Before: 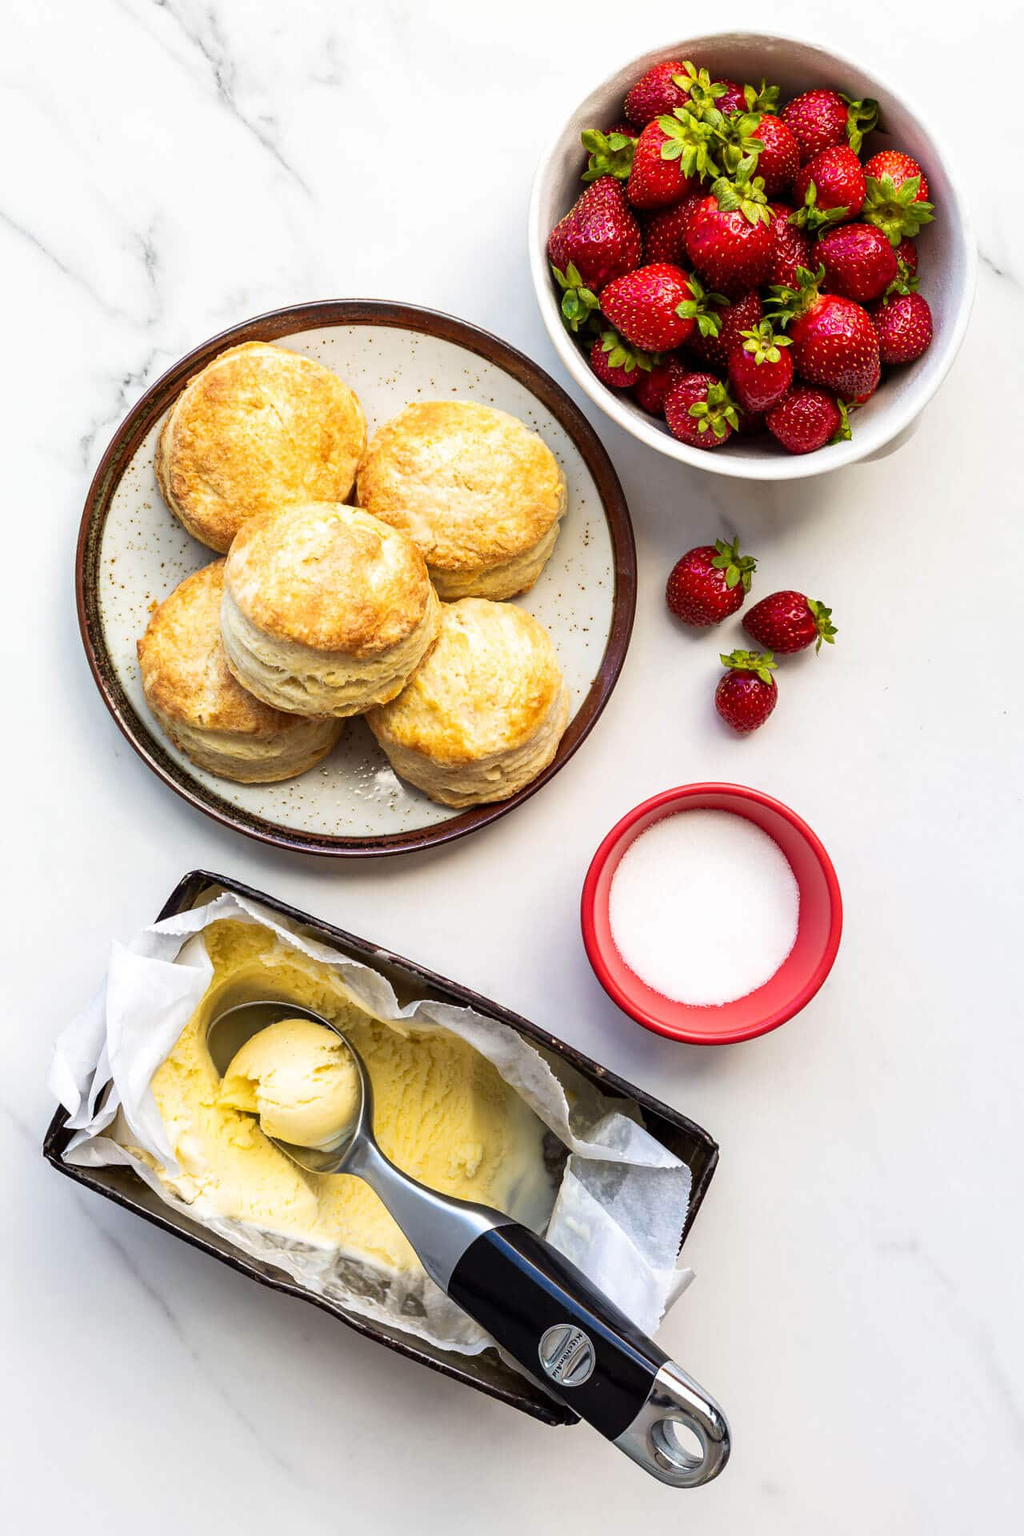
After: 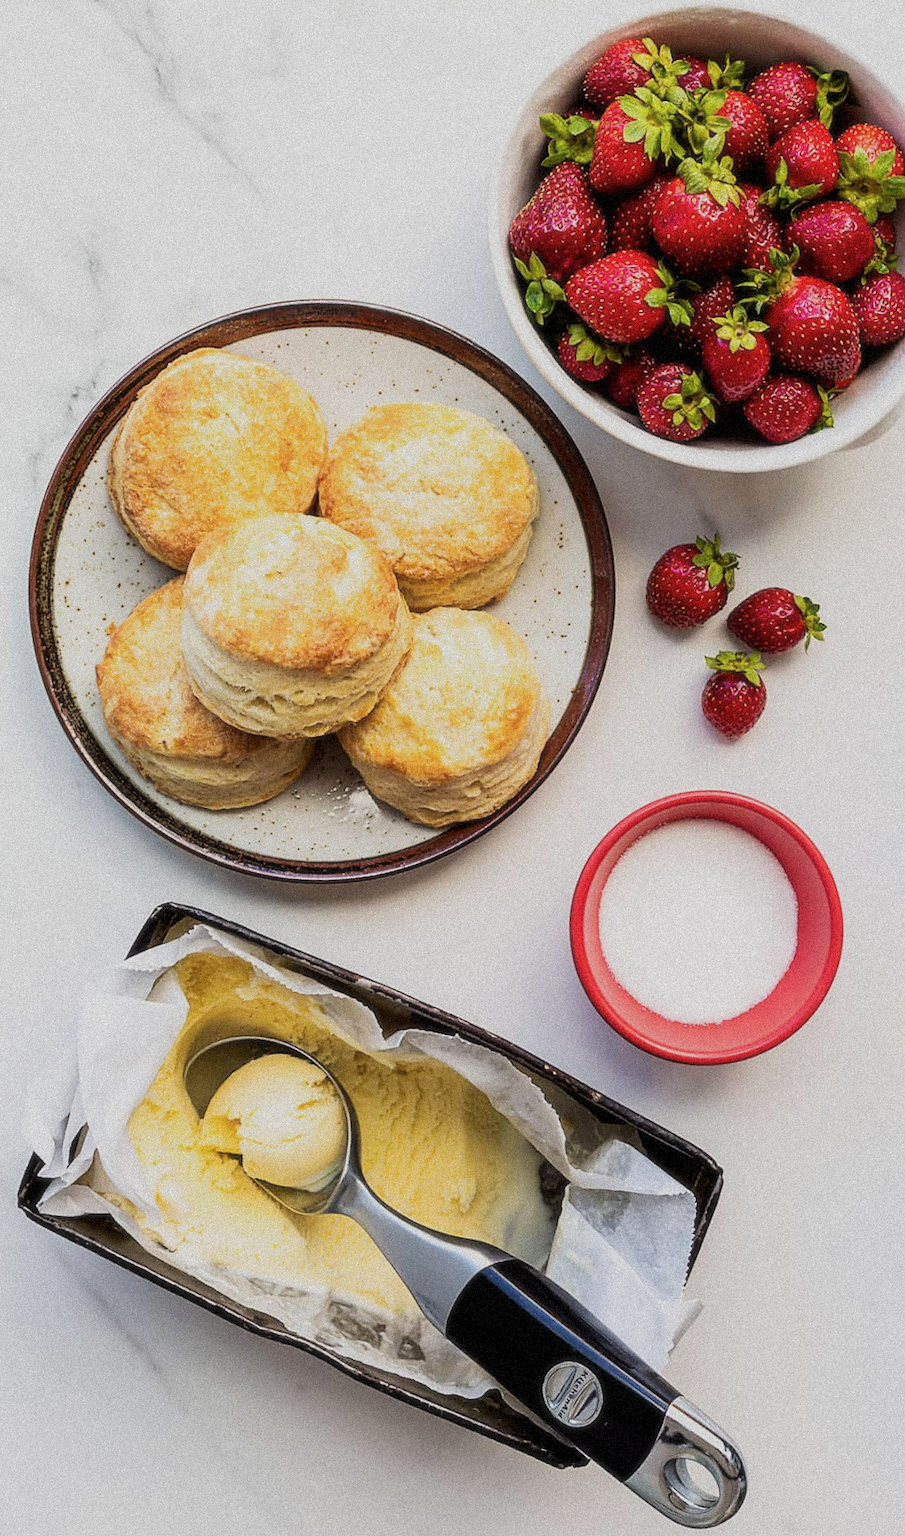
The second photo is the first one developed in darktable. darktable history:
crop and rotate: angle 1°, left 4.281%, top 0.642%, right 11.383%, bottom 2.486%
filmic rgb: black relative exposure -7.65 EV, white relative exposure 4.56 EV, hardness 3.61
grain: strength 35%, mid-tones bias 0%
rotate and perspective: rotation -1.17°, automatic cropping off
soften: size 10%, saturation 50%, brightness 0.2 EV, mix 10%
sharpen: on, module defaults
